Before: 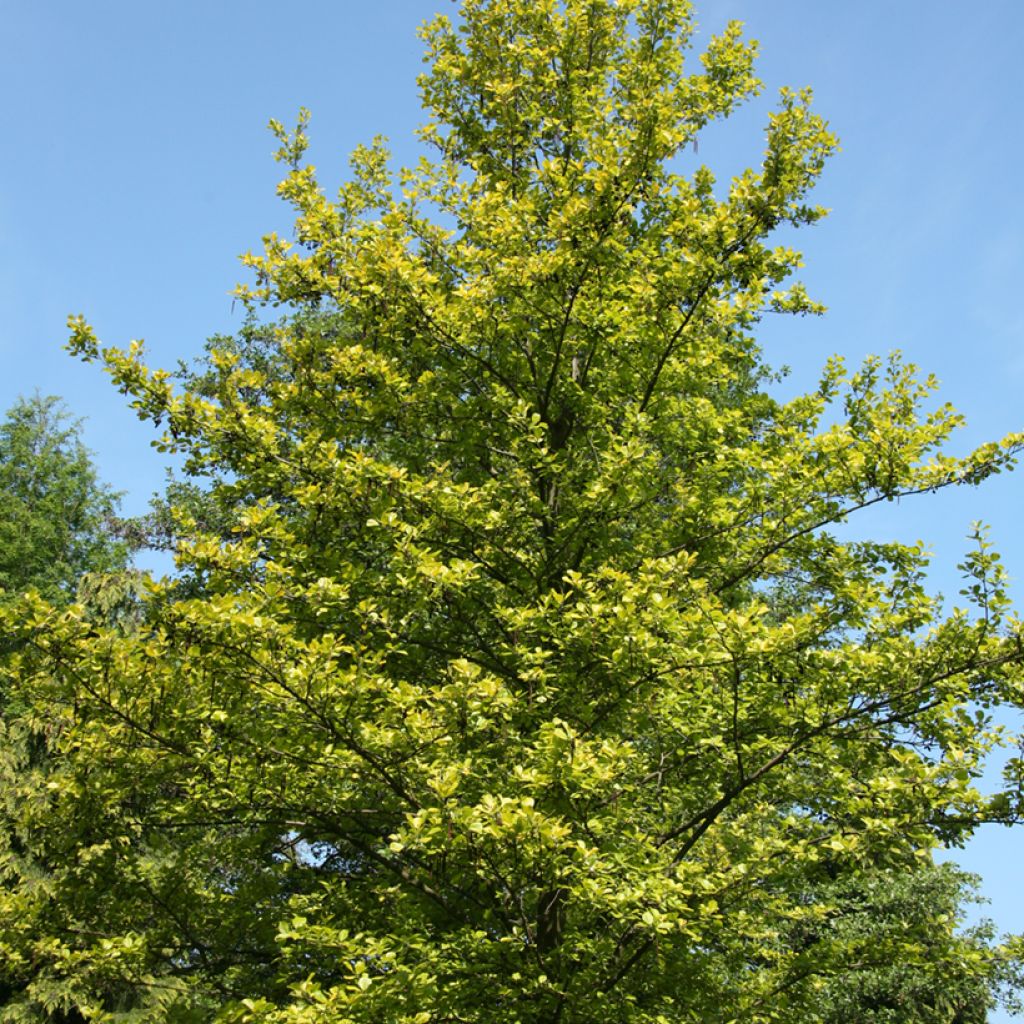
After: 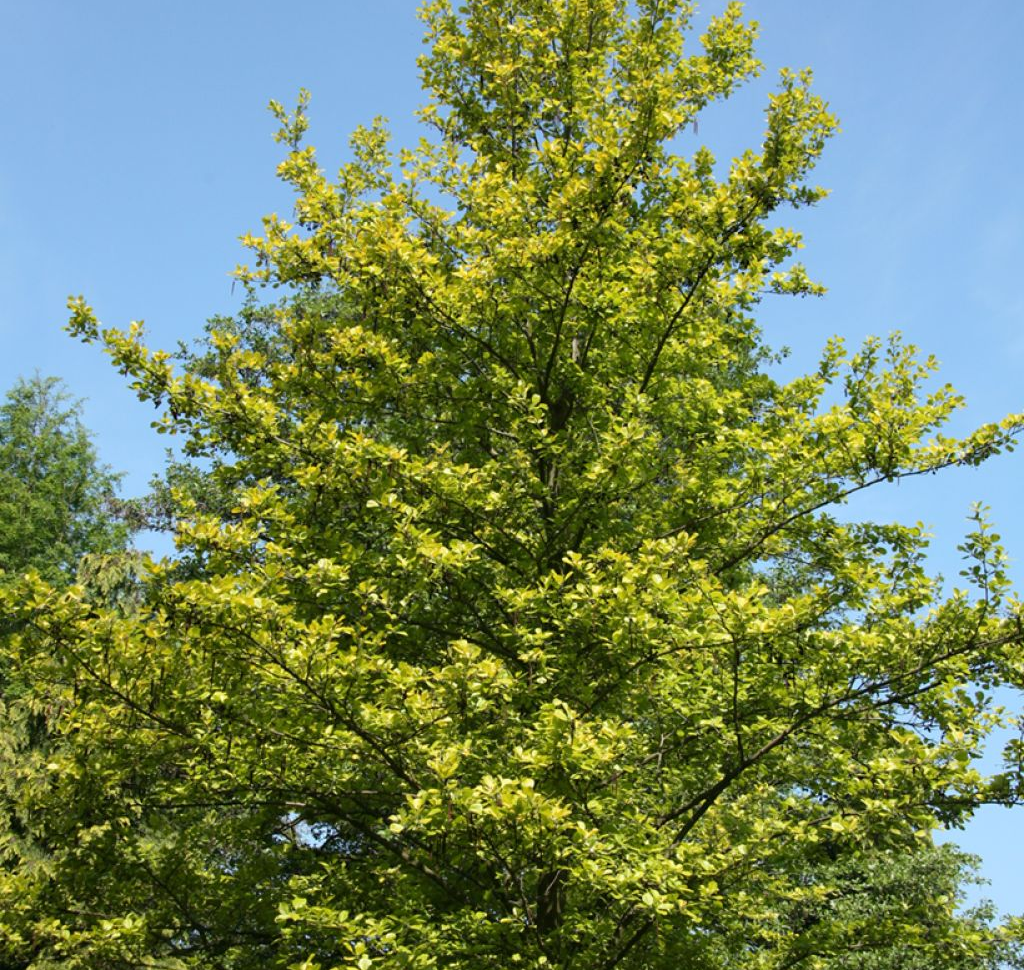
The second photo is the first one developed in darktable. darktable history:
crop and rotate: top 1.916%, bottom 3.294%
